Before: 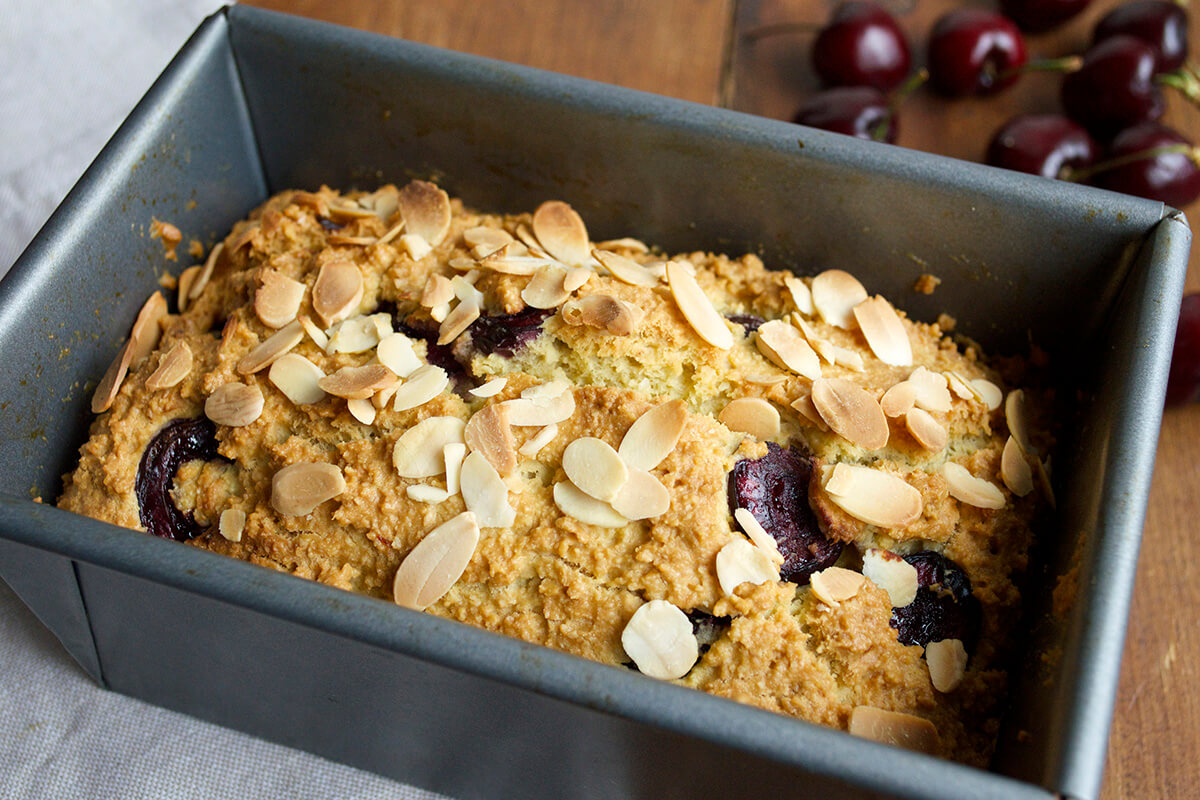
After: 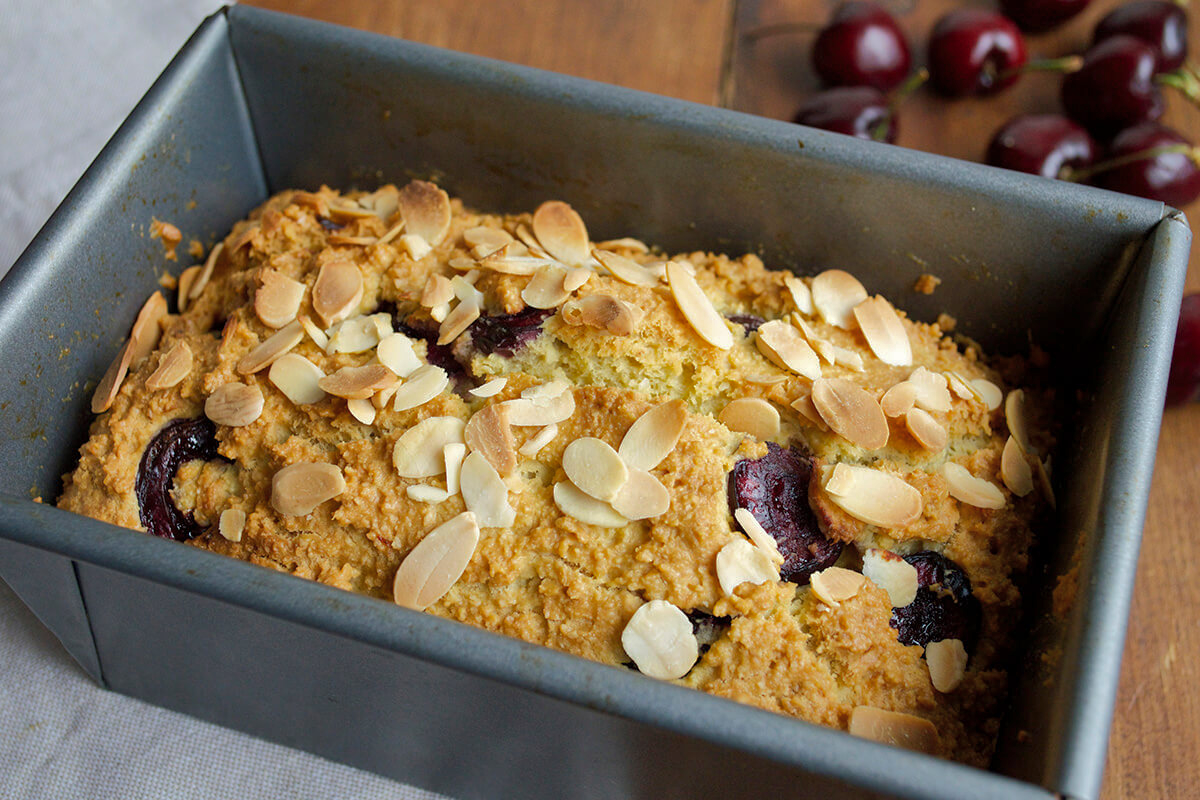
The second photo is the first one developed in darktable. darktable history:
shadows and highlights: shadows 39.74, highlights -59.96
